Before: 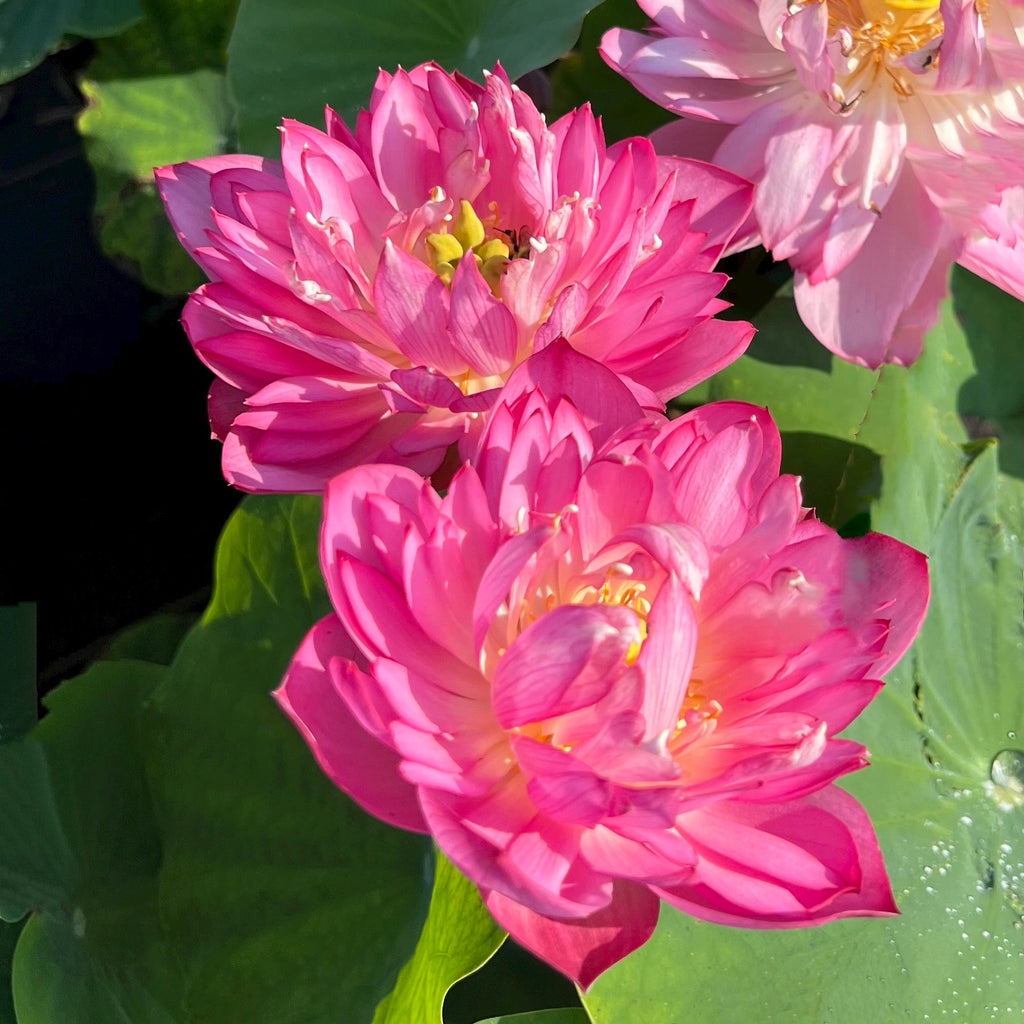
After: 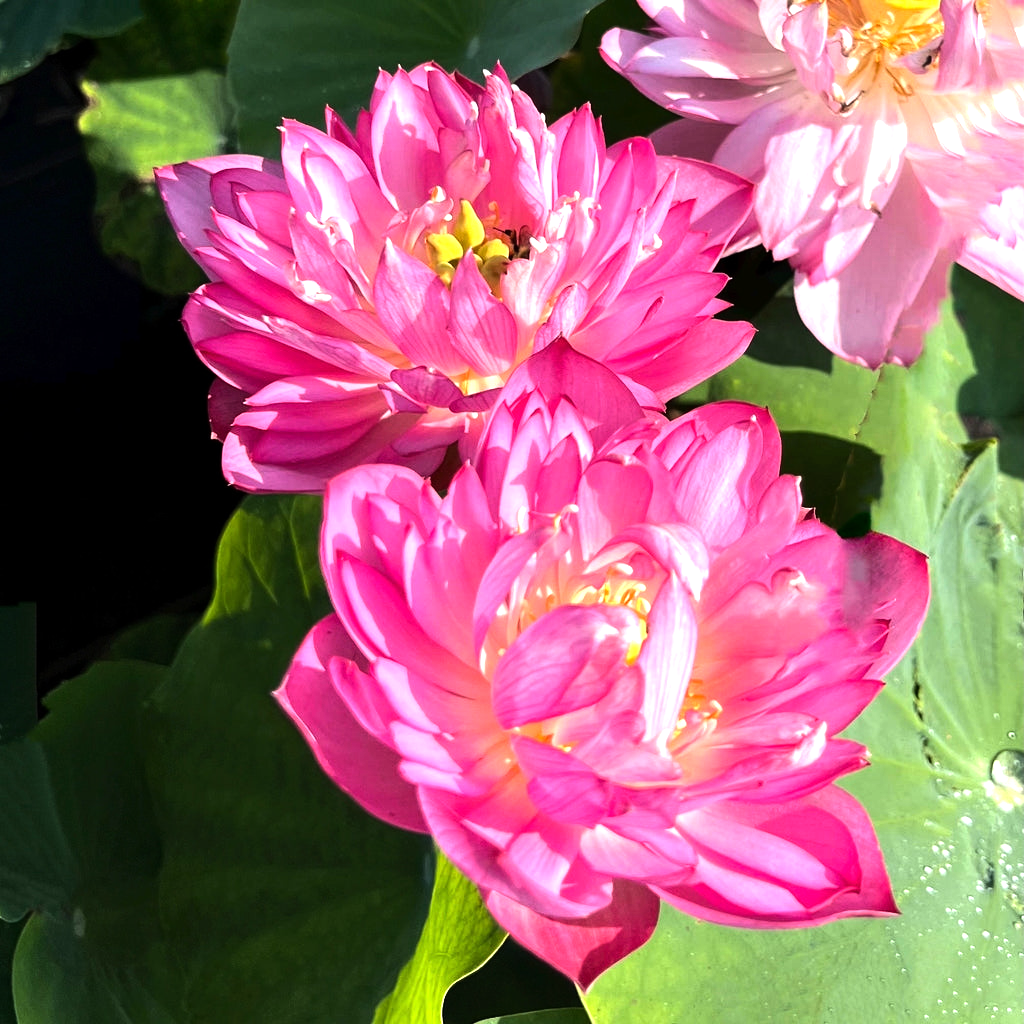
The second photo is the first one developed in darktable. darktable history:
tone equalizer: -8 EV -1.06 EV, -7 EV -1.01 EV, -6 EV -0.872 EV, -5 EV -0.549 EV, -3 EV 0.57 EV, -2 EV 0.846 EV, -1 EV 1 EV, +0 EV 1.08 EV, edges refinement/feathering 500, mask exposure compensation -1.57 EV, preserve details no
